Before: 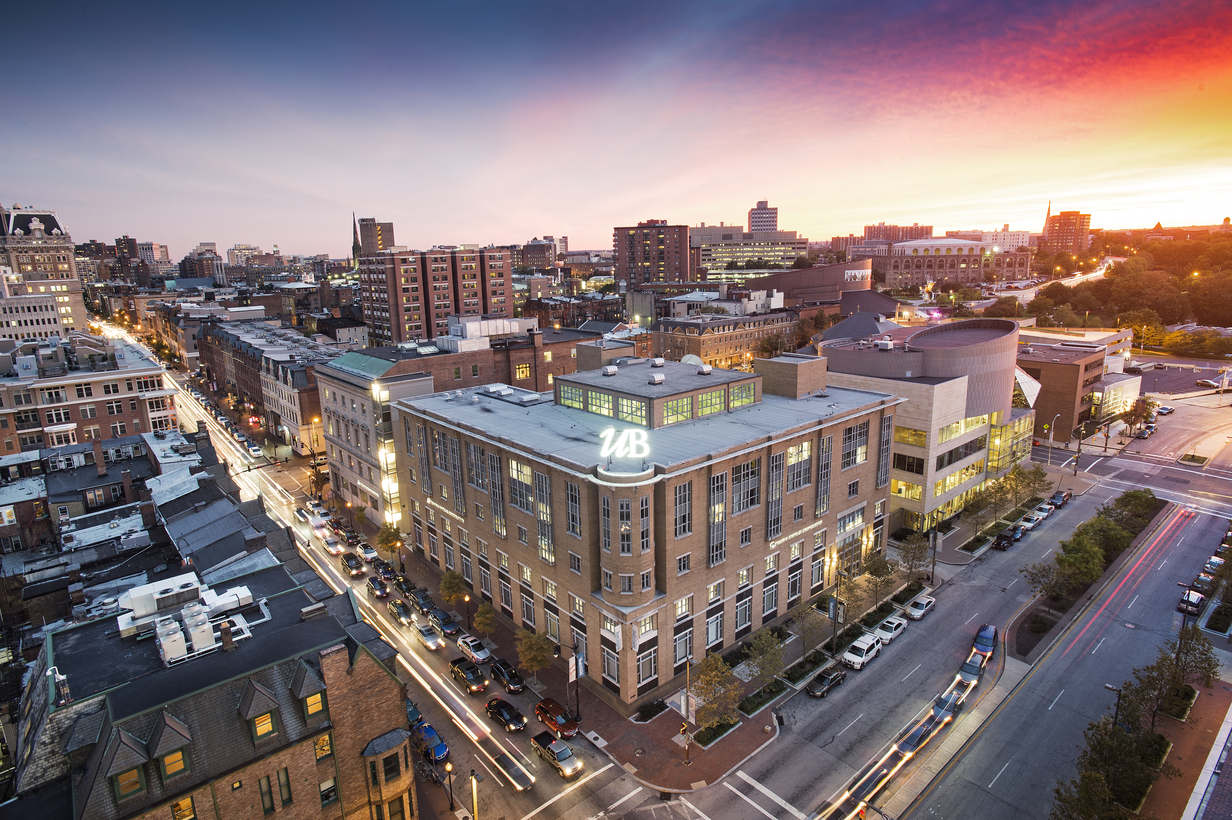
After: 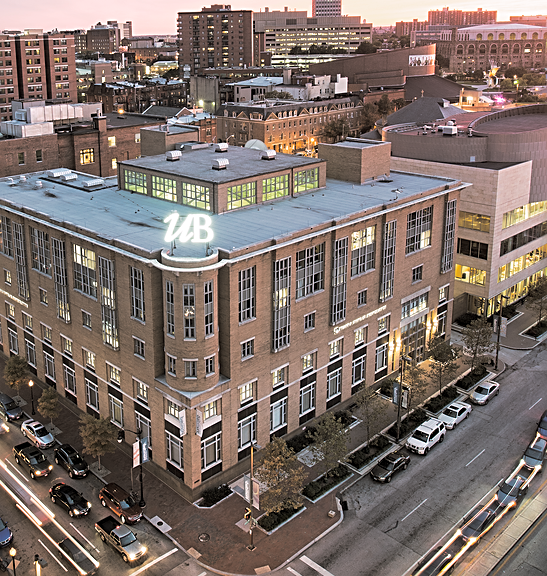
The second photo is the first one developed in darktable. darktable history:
color balance: contrast fulcrum 17.78%
crop: left 35.432%, top 26.233%, right 20.145%, bottom 3.432%
split-toning: shadows › hue 46.8°, shadows › saturation 0.17, highlights › hue 316.8°, highlights › saturation 0.27, balance -51.82
sharpen: amount 0.6
